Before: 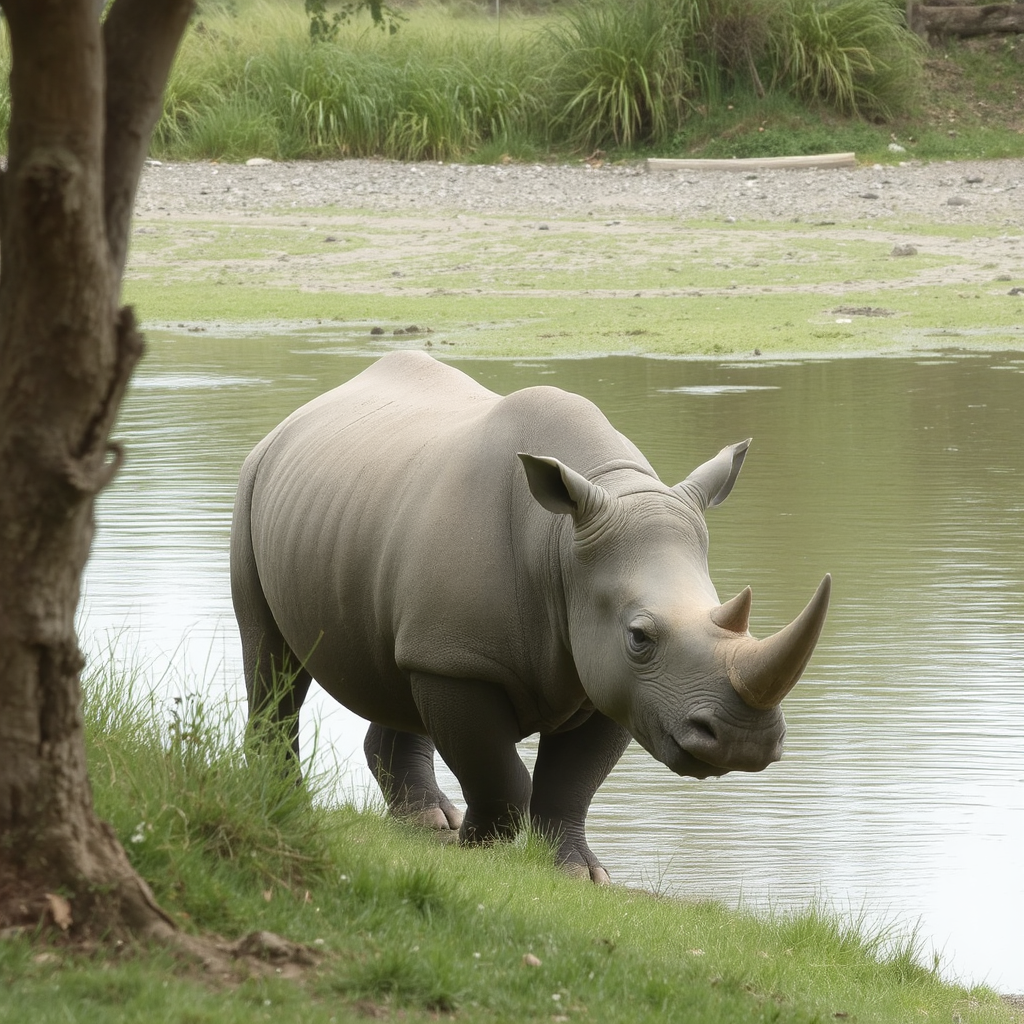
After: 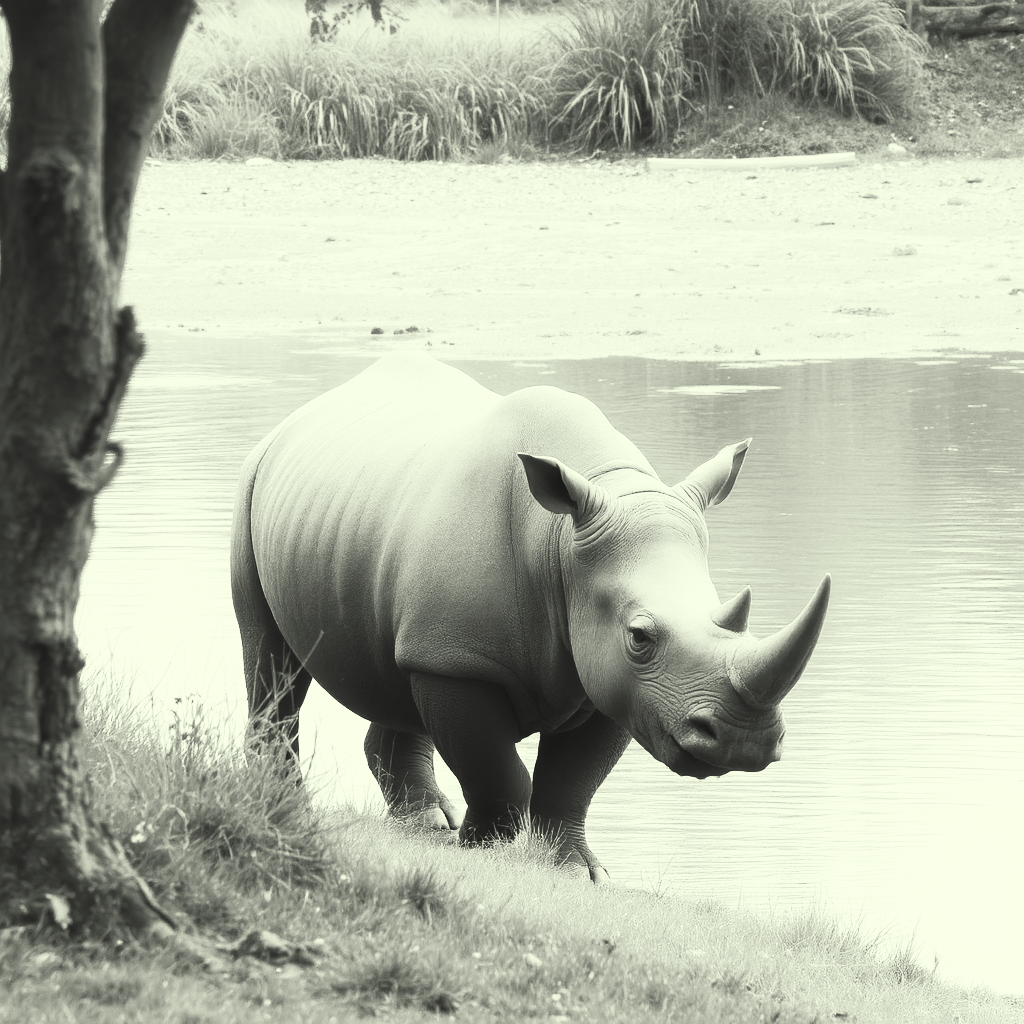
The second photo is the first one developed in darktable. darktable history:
contrast brightness saturation: contrast 0.53, brightness 0.47, saturation -1
color correction: highlights a* -5.94, highlights b* 11.19
